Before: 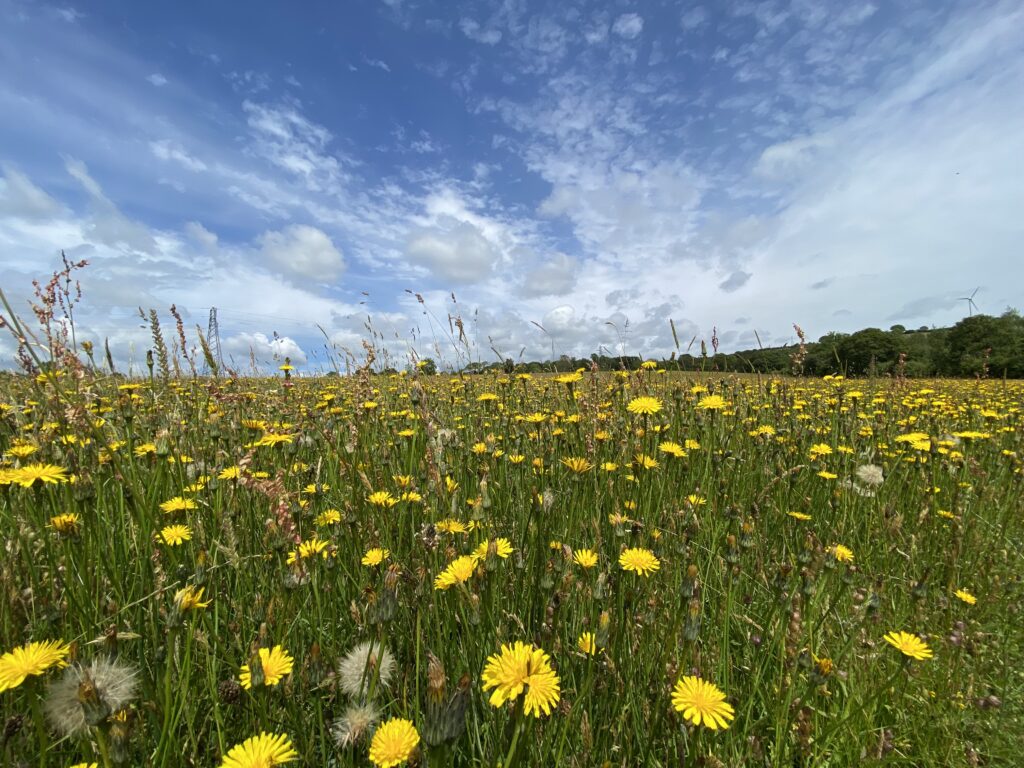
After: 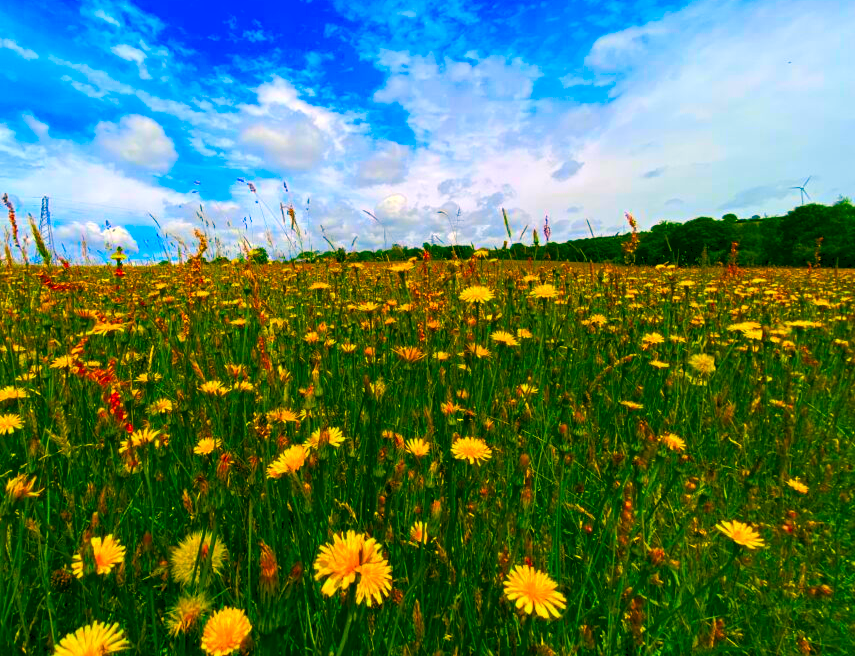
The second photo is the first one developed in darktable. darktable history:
exposure: exposure 0.203 EV, compensate exposure bias true, compensate highlight preservation false
color balance rgb: highlights gain › chroma 2.985%, highlights gain › hue 60.27°, global offset › luminance -0.339%, global offset › chroma 0.118%, global offset › hue 165.79°, perceptual saturation grading › global saturation 39.621%, perceptual saturation grading › highlights -25.409%, perceptual saturation grading › mid-tones 34.812%, perceptual saturation grading › shadows 35.684%, global vibrance 15.733%, saturation formula JzAzBz (2021)
crop: left 16.492%, top 14.517%
color correction: highlights b* -0.031, saturation 2.95
